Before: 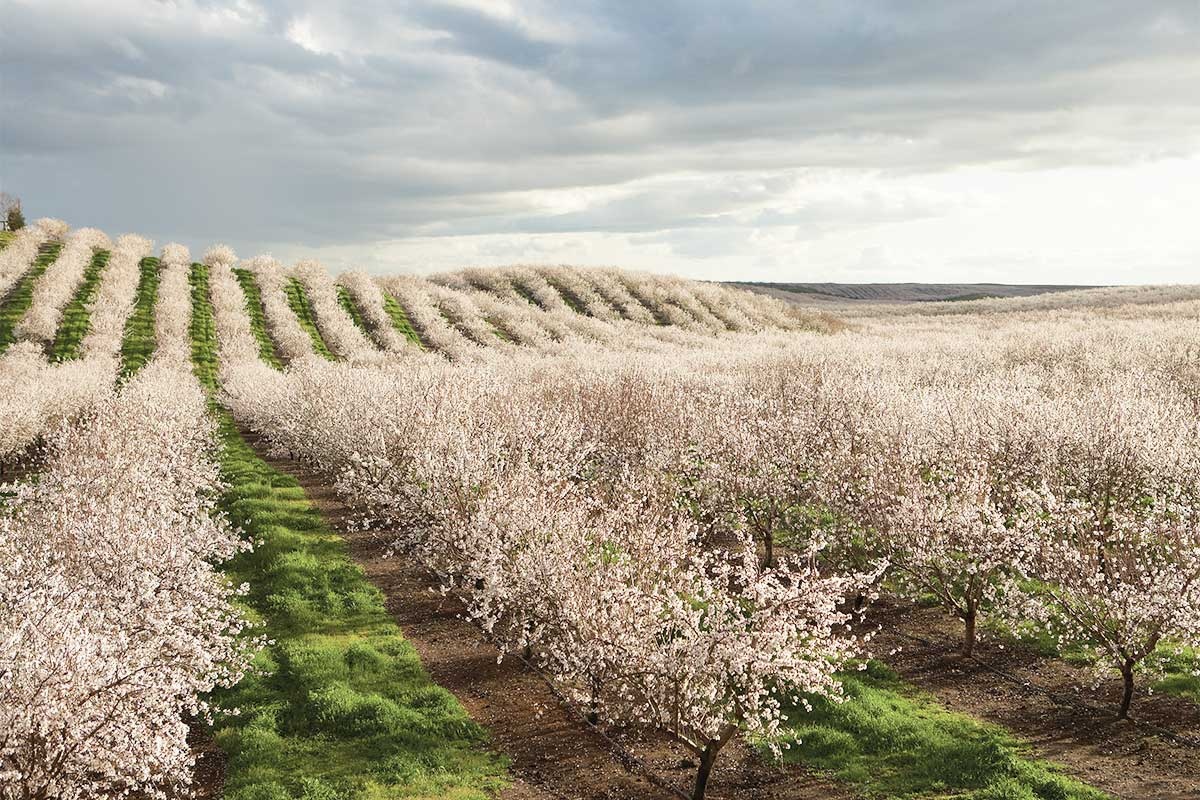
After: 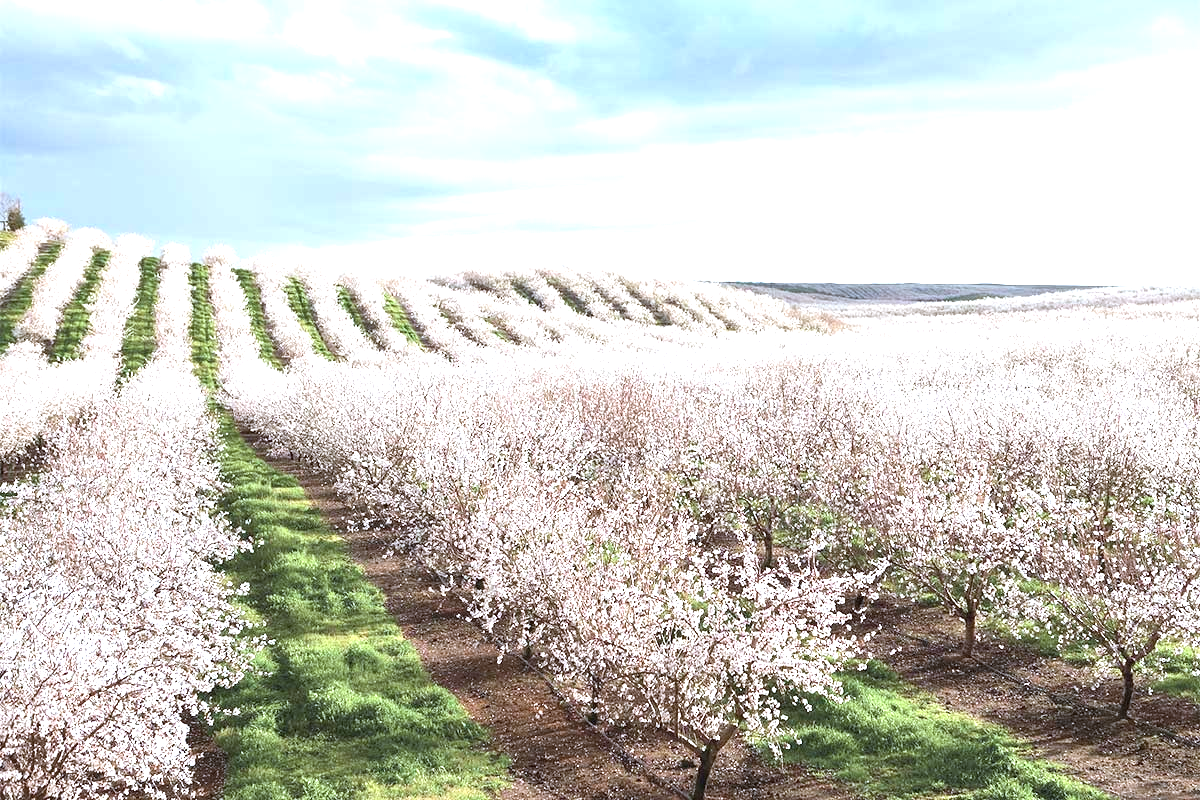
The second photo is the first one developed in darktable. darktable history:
exposure: black level correction 0, exposure 1 EV, compensate exposure bias true, compensate highlight preservation false
color correction: highlights a* -2.24, highlights b* -18.1
